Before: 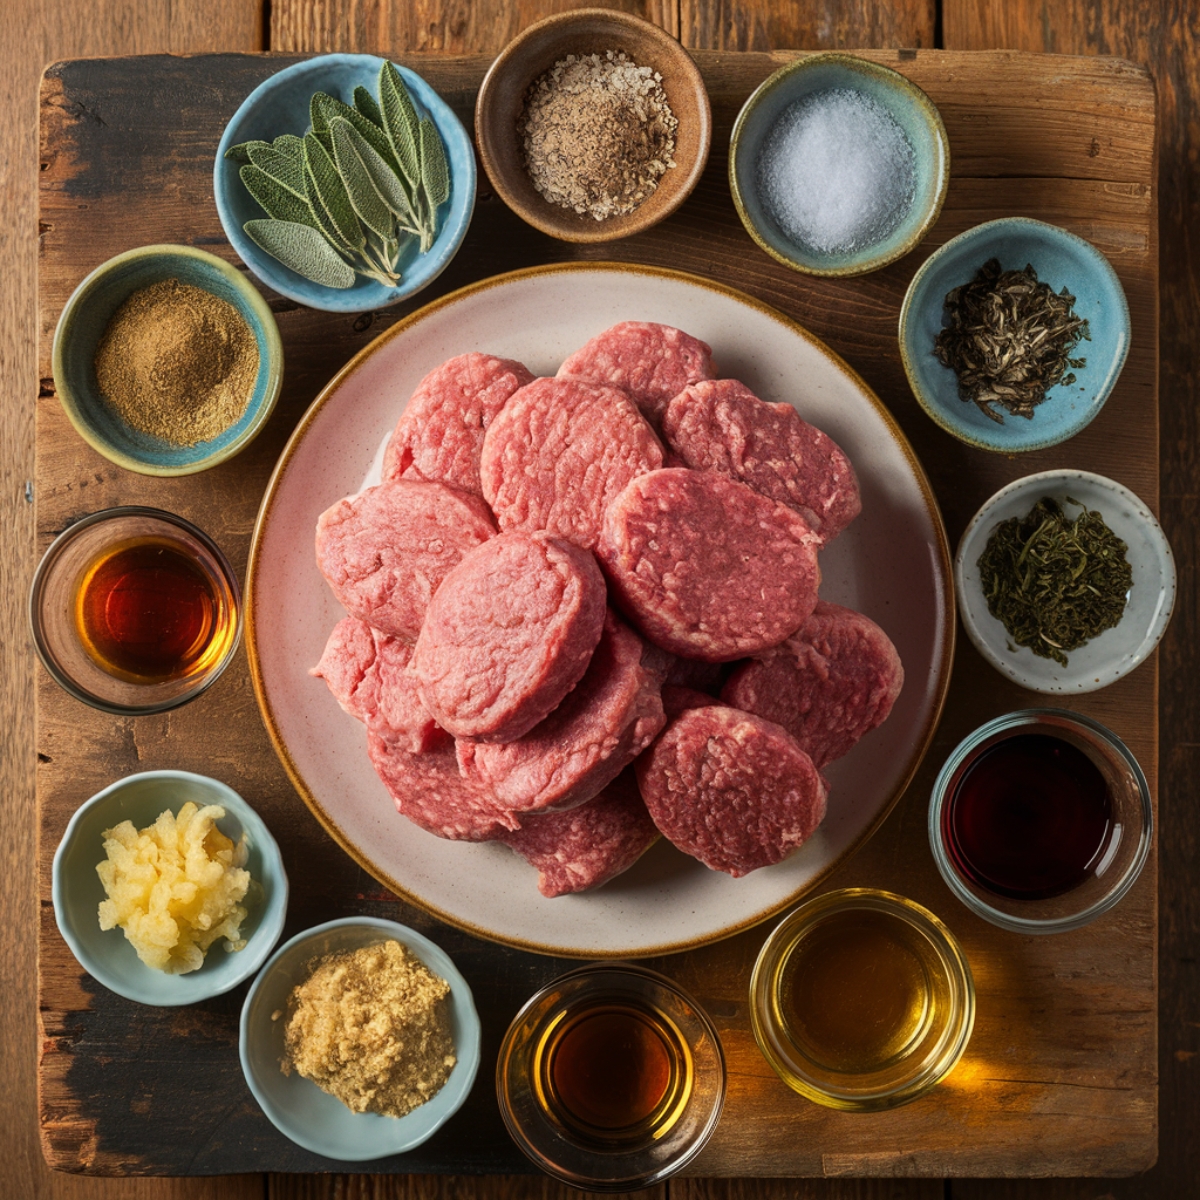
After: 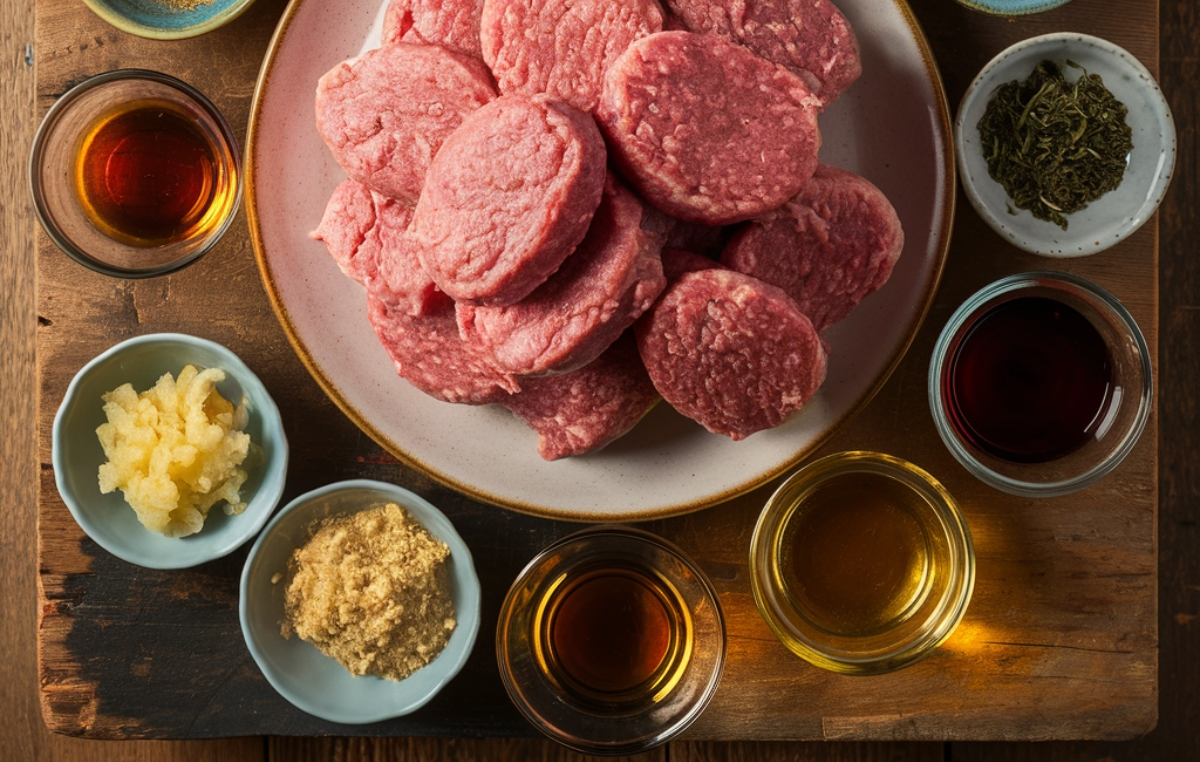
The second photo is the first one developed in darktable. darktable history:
crop and rotate: top 36.435%
